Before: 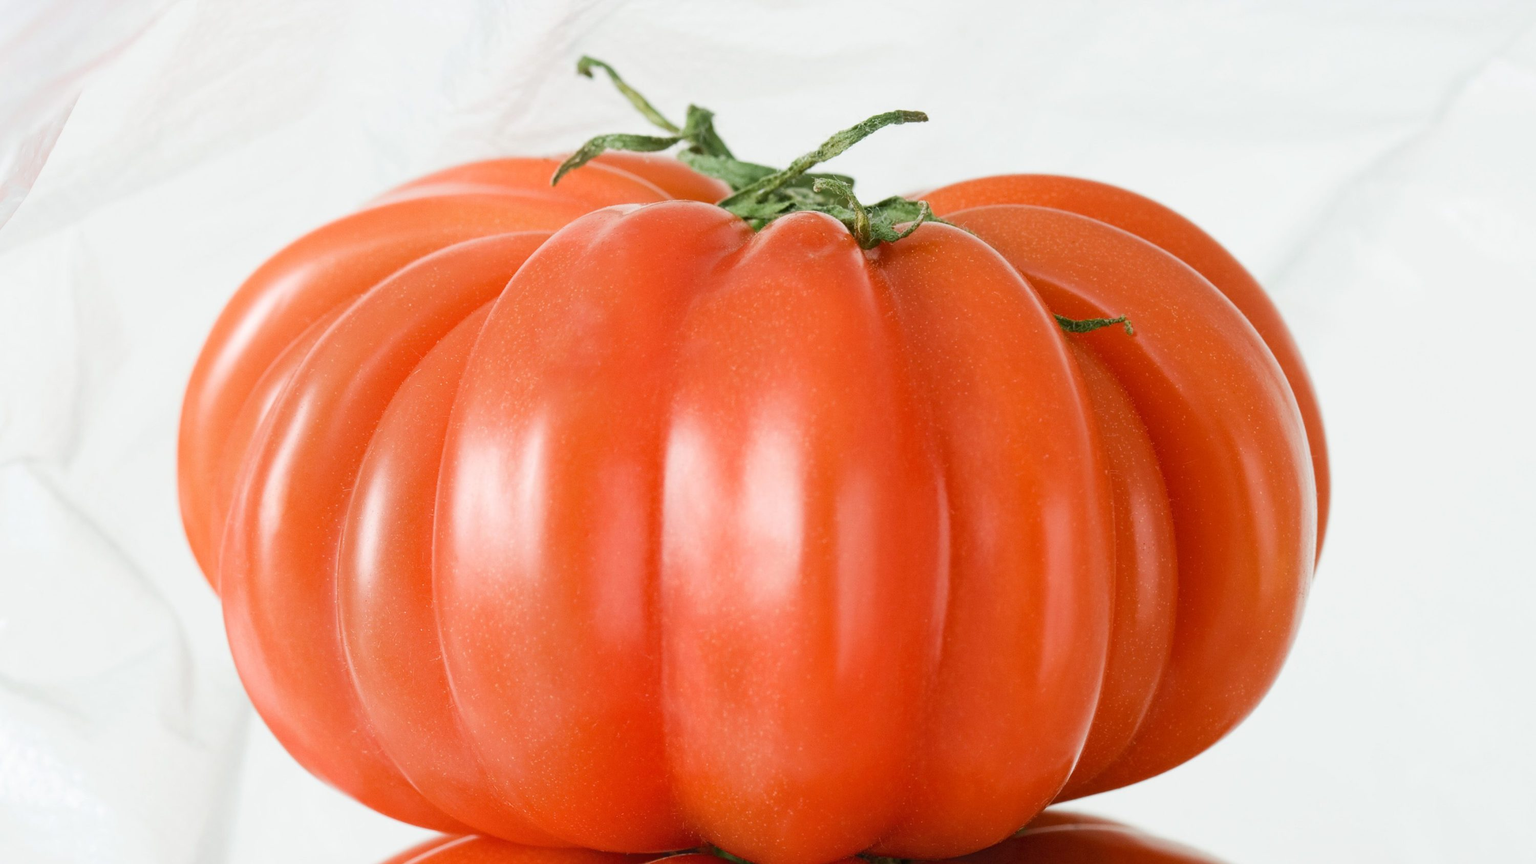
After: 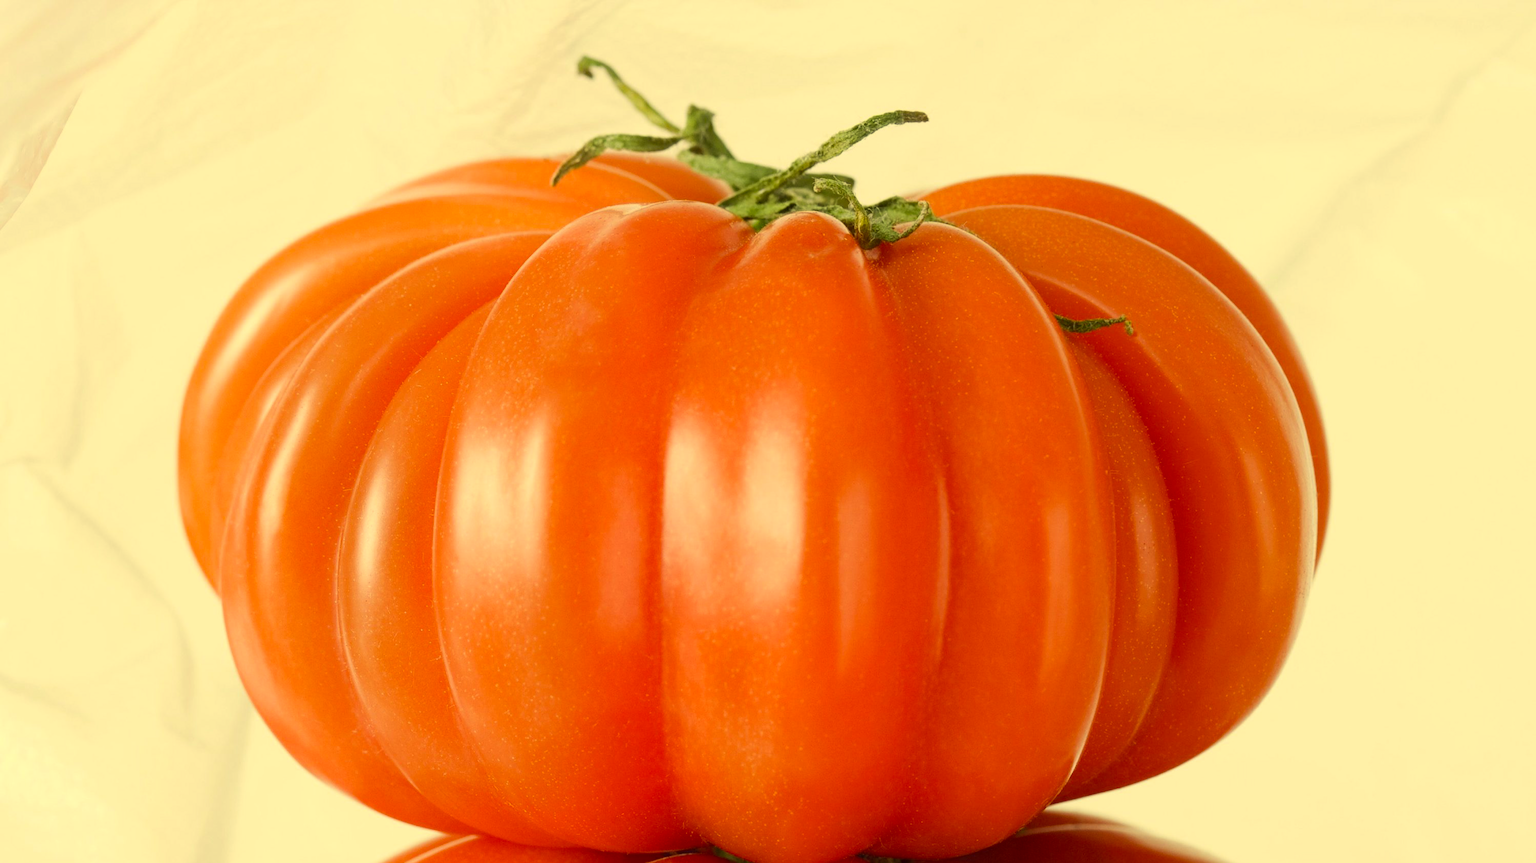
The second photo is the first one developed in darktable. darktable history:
color correction: highlights a* -0.532, highlights b* 39.67, shadows a* 9.59, shadows b* -0.388
